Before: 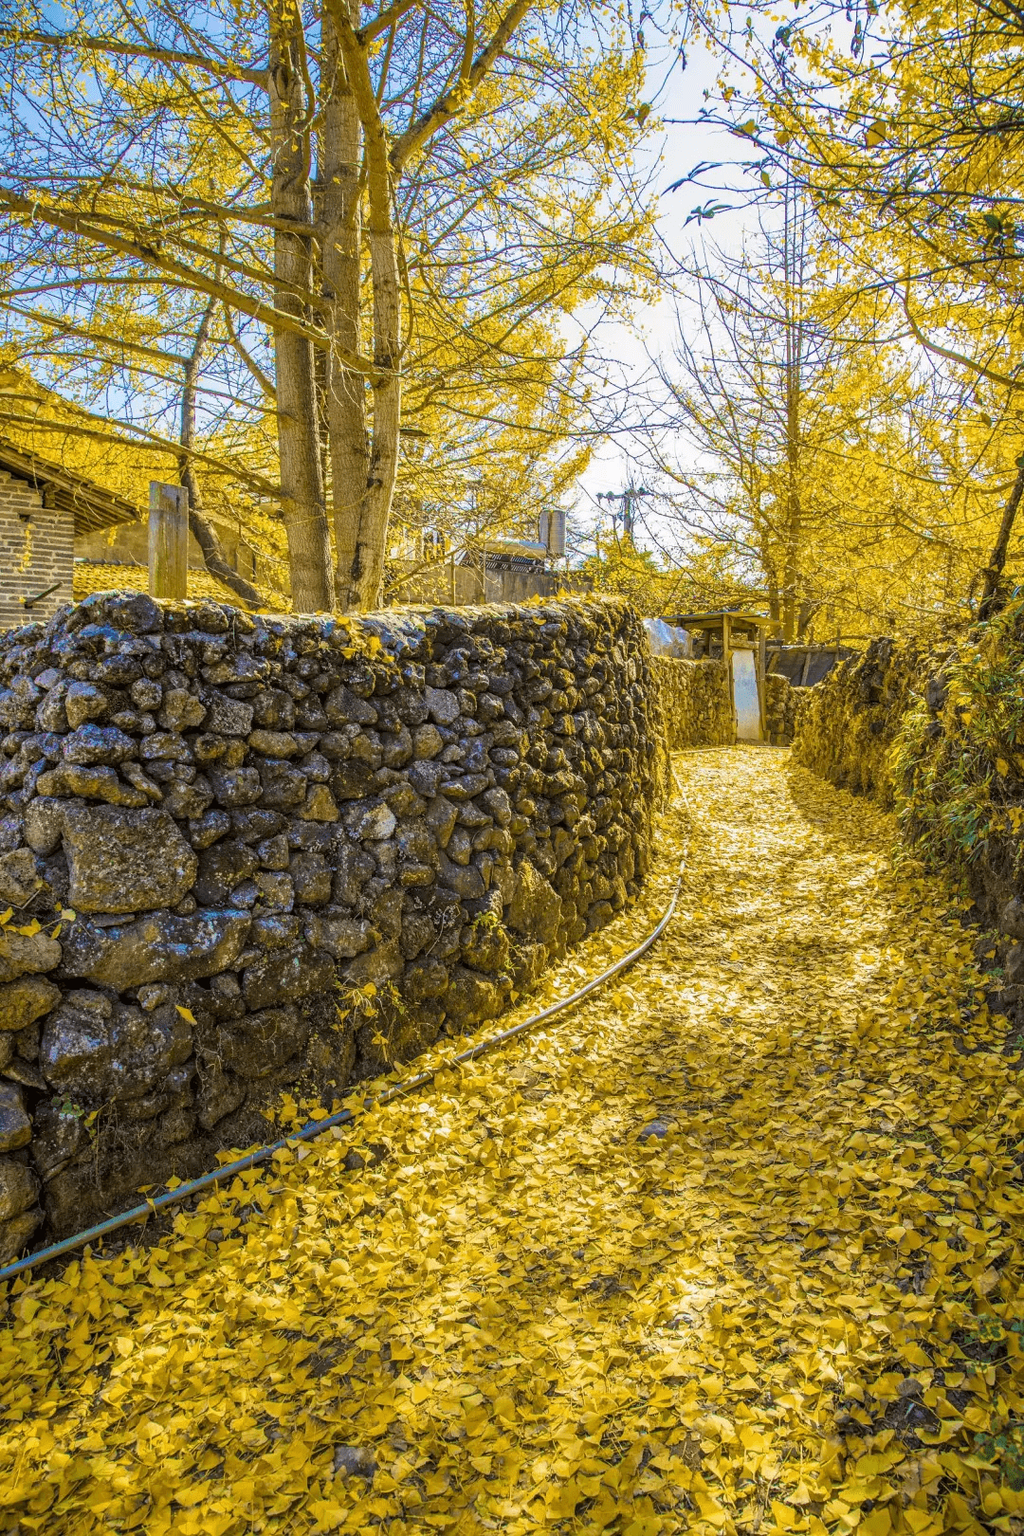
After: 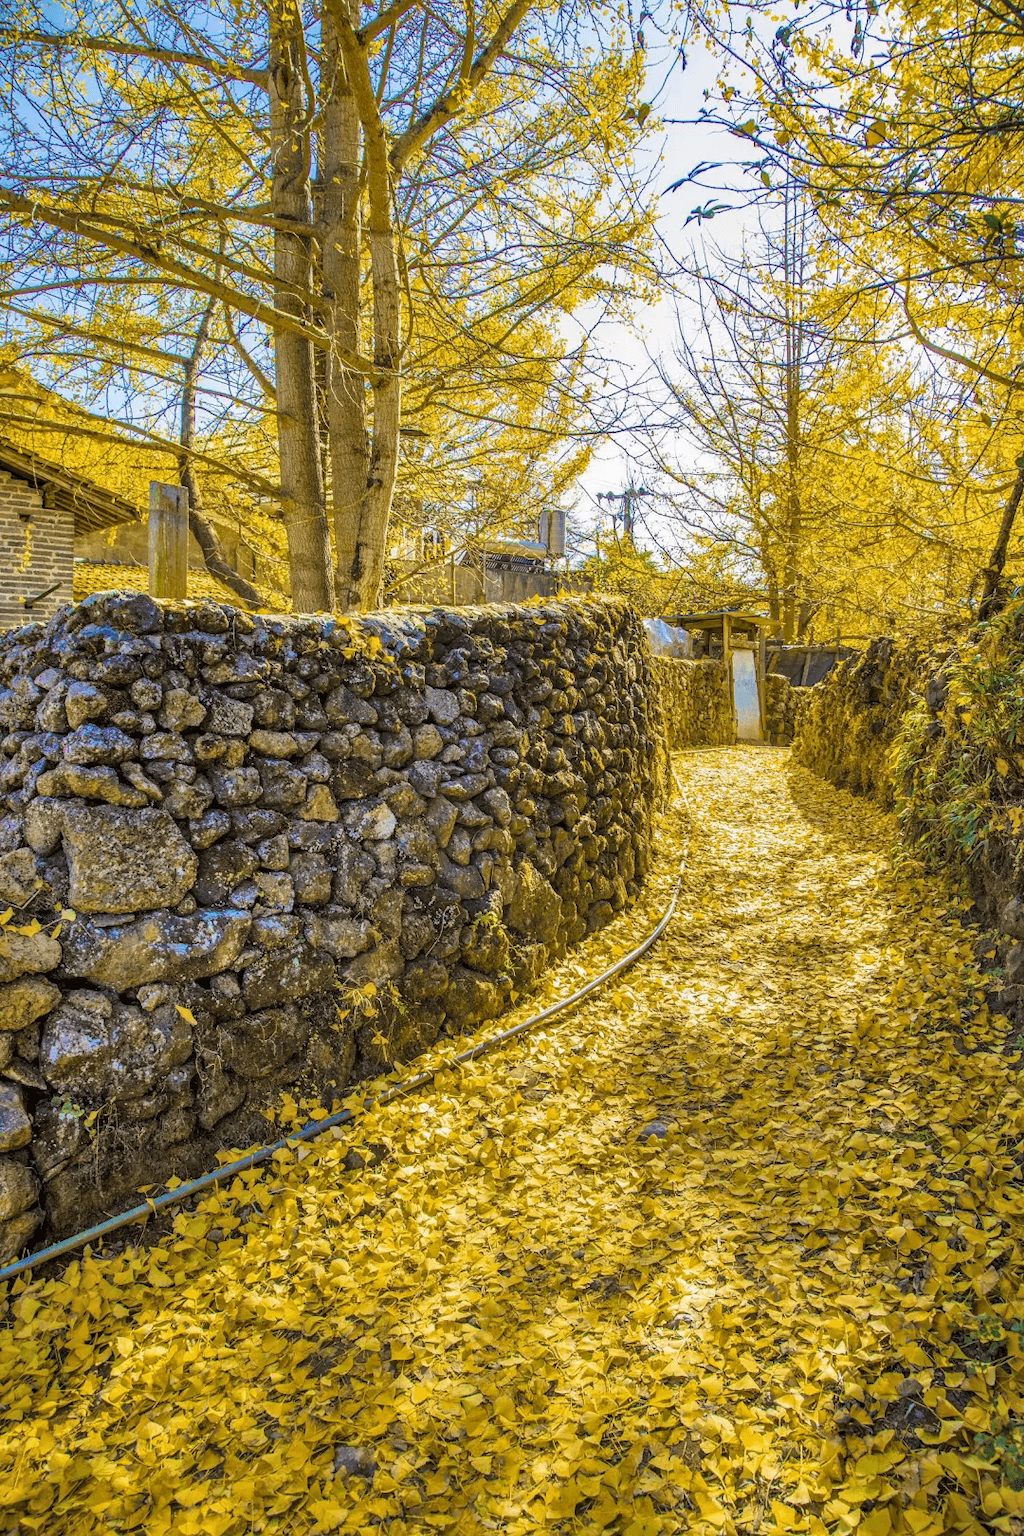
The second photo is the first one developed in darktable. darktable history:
shadows and highlights: shadows 73.6, highlights -25.5, highlights color adjustment 78.22%, soften with gaussian
